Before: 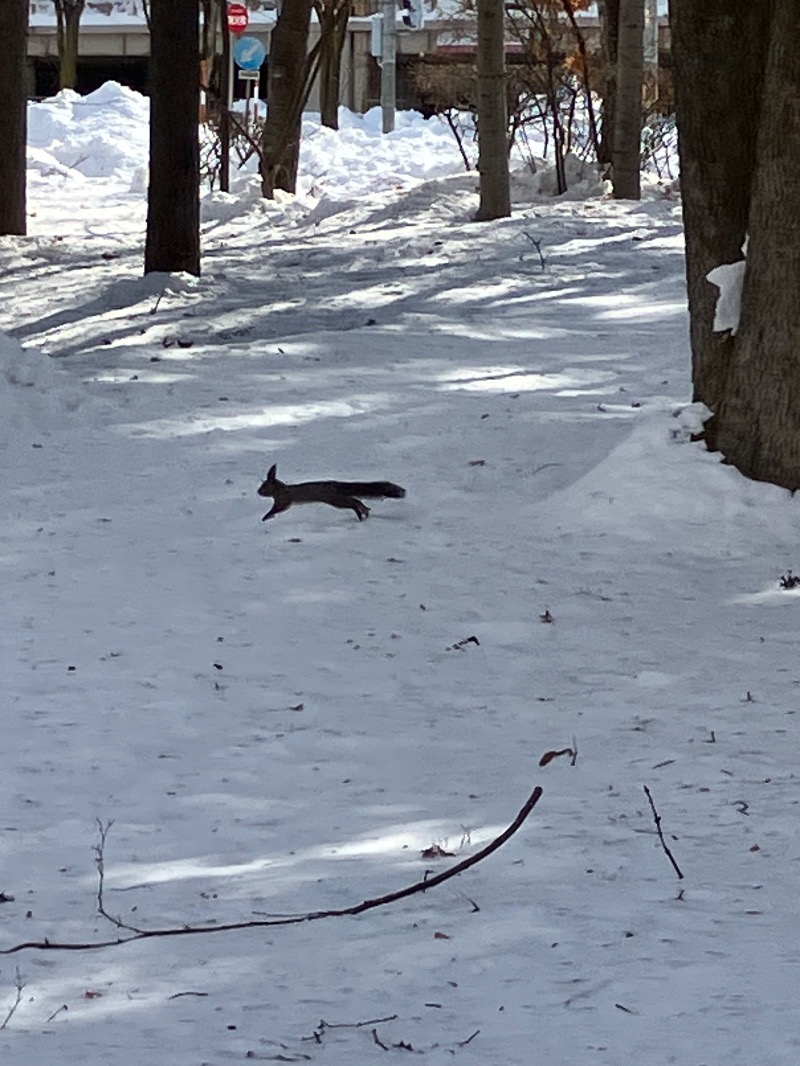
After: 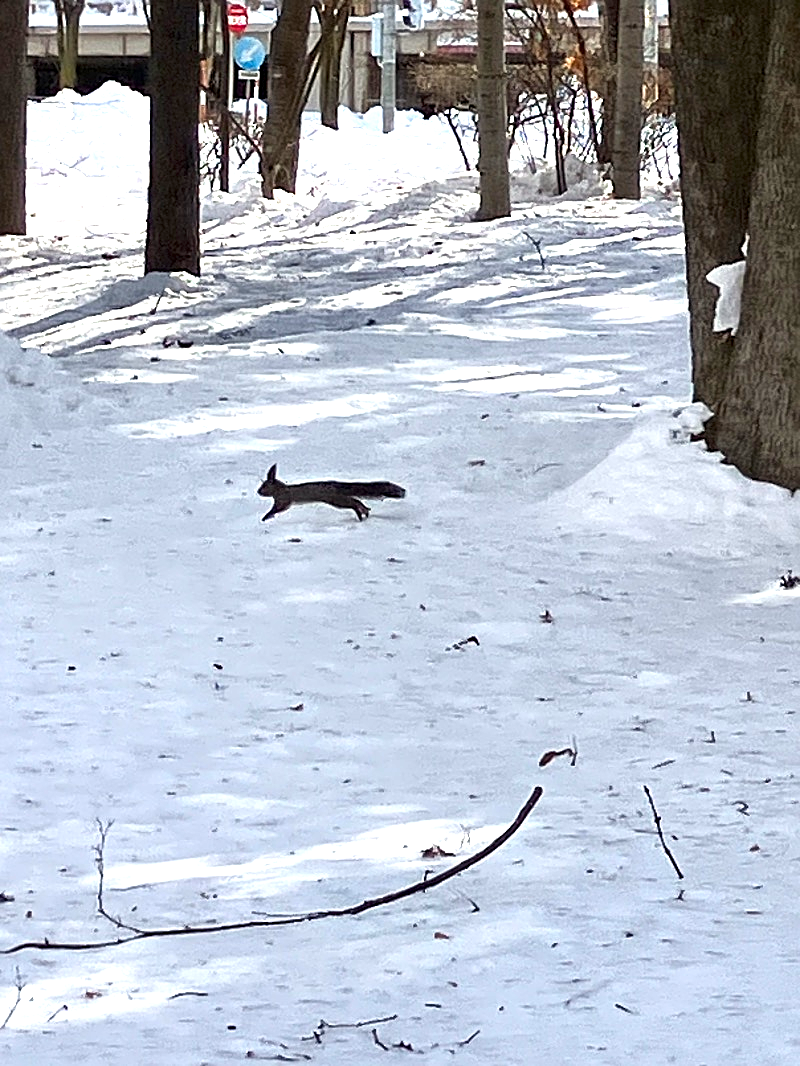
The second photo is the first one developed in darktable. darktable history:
sharpen: on, module defaults
white balance: red 1.009, blue 0.985
exposure: black level correction 0, exposure 1.2 EV, compensate highlight preservation false
contrast equalizer: octaves 7, y [[0.6 ×6], [0.55 ×6], [0 ×6], [0 ×6], [0 ×6]], mix 0.15
